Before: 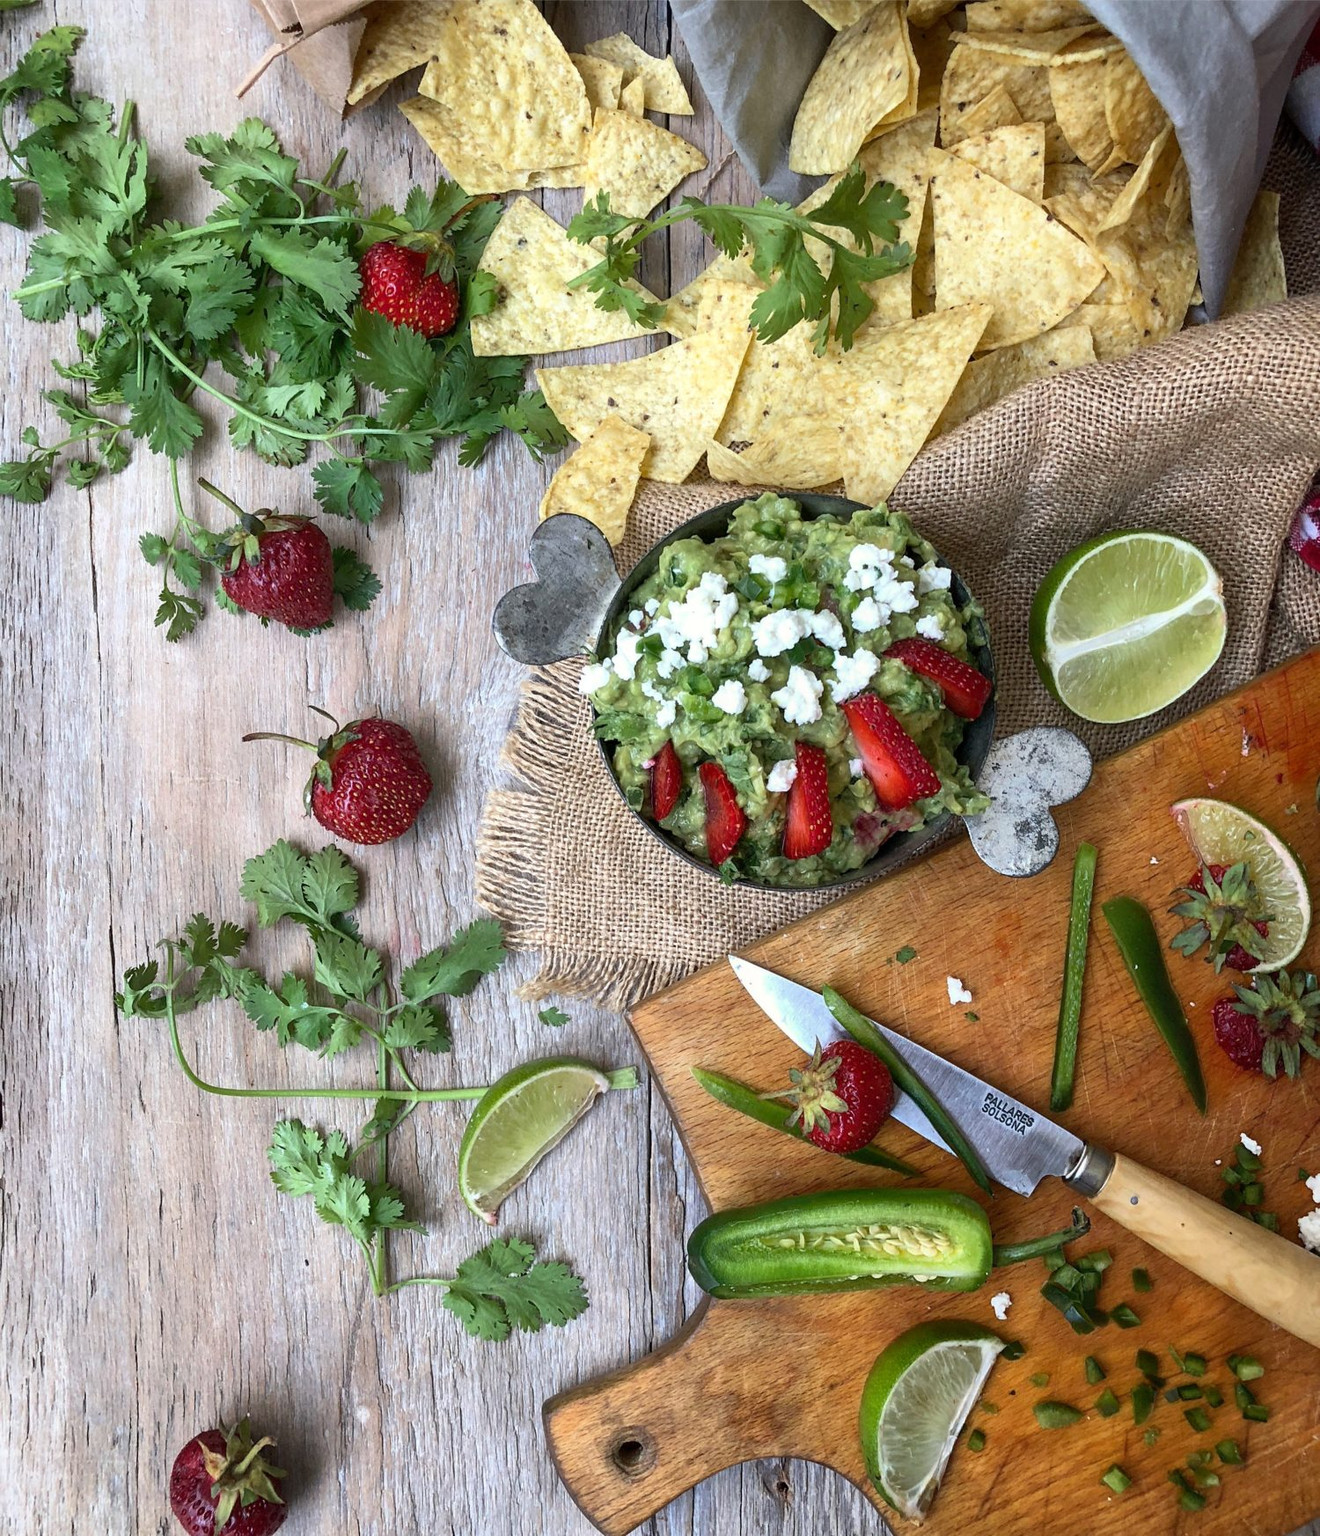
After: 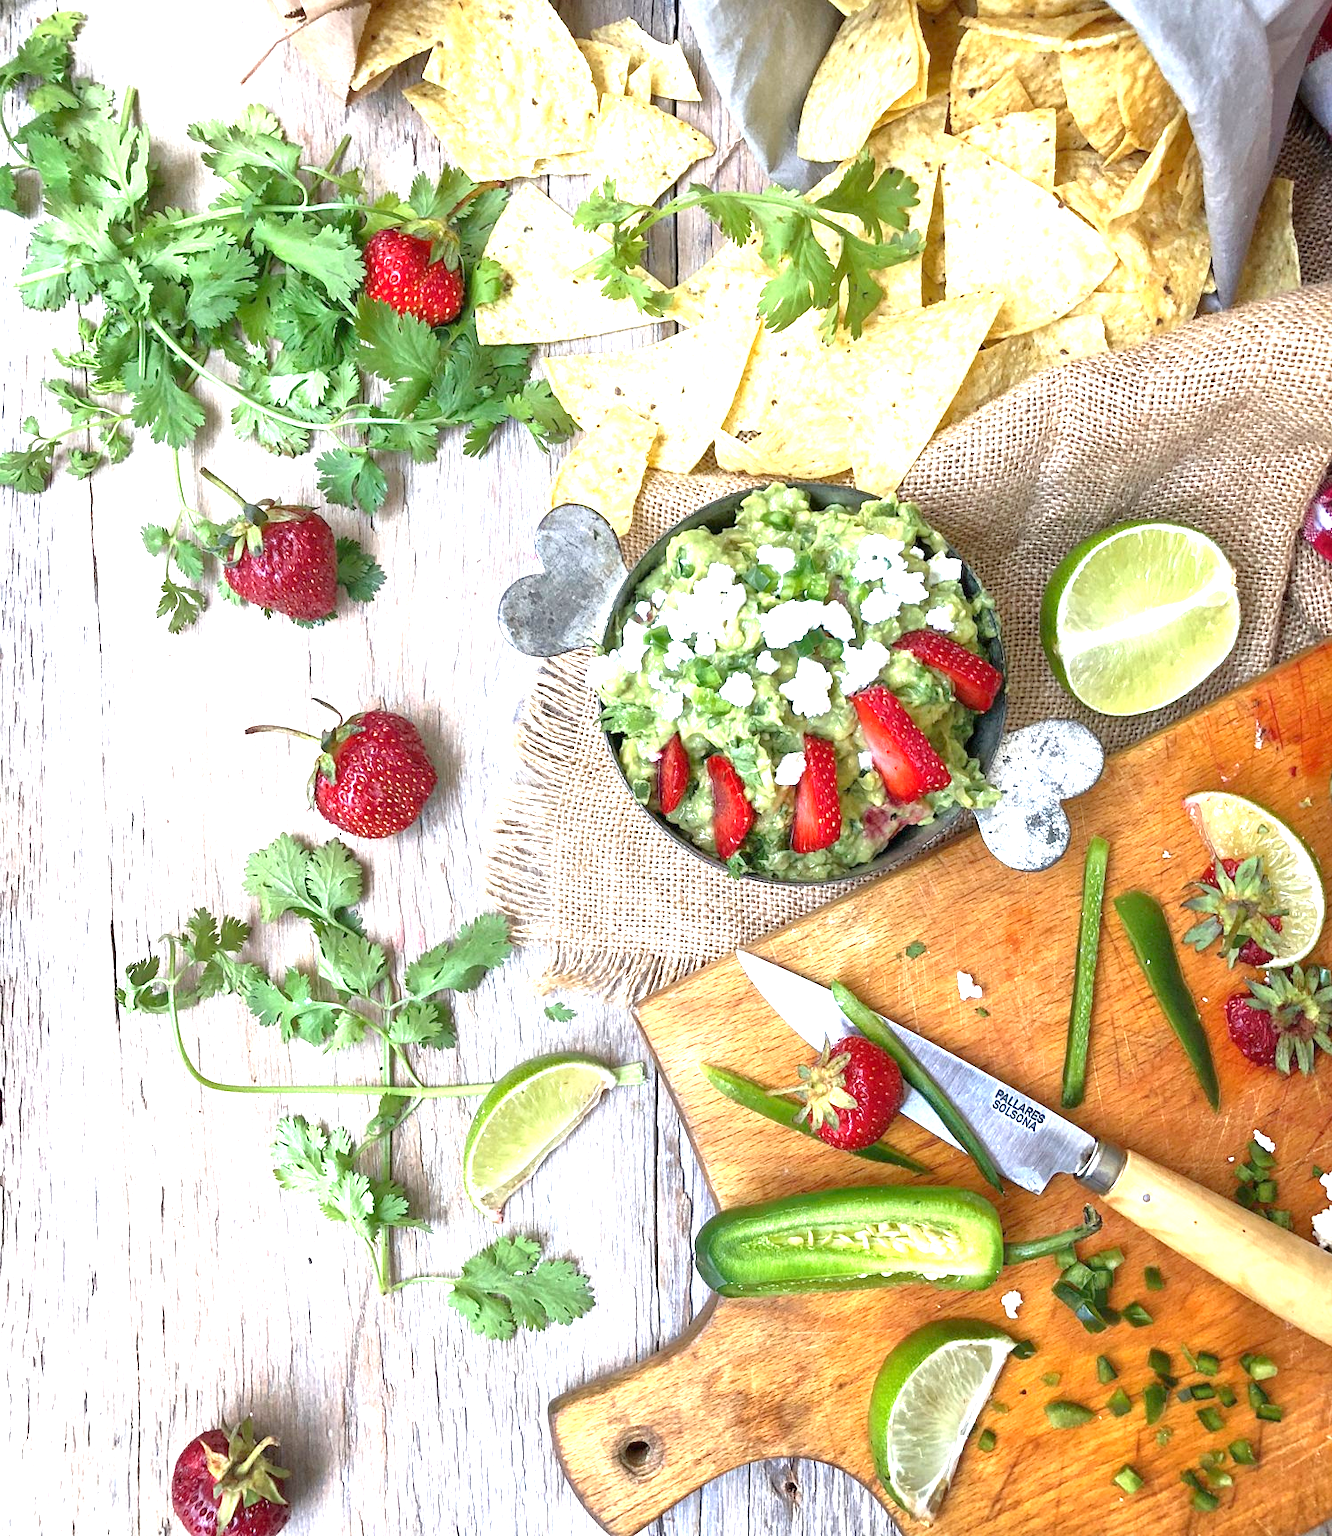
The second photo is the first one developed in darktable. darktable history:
crop: top 1.02%, right 0.111%
exposure: exposure 1.995 EV, compensate highlight preservation false
tone equalizer: -8 EV -0.001 EV, -7 EV 0.005 EV, -6 EV -0.042 EV, -5 EV 0.015 EV, -4 EV -0.009 EV, -3 EV 0.042 EV, -2 EV -0.068 EV, -1 EV -0.291 EV, +0 EV -0.594 EV, mask exposure compensation -0.494 EV
